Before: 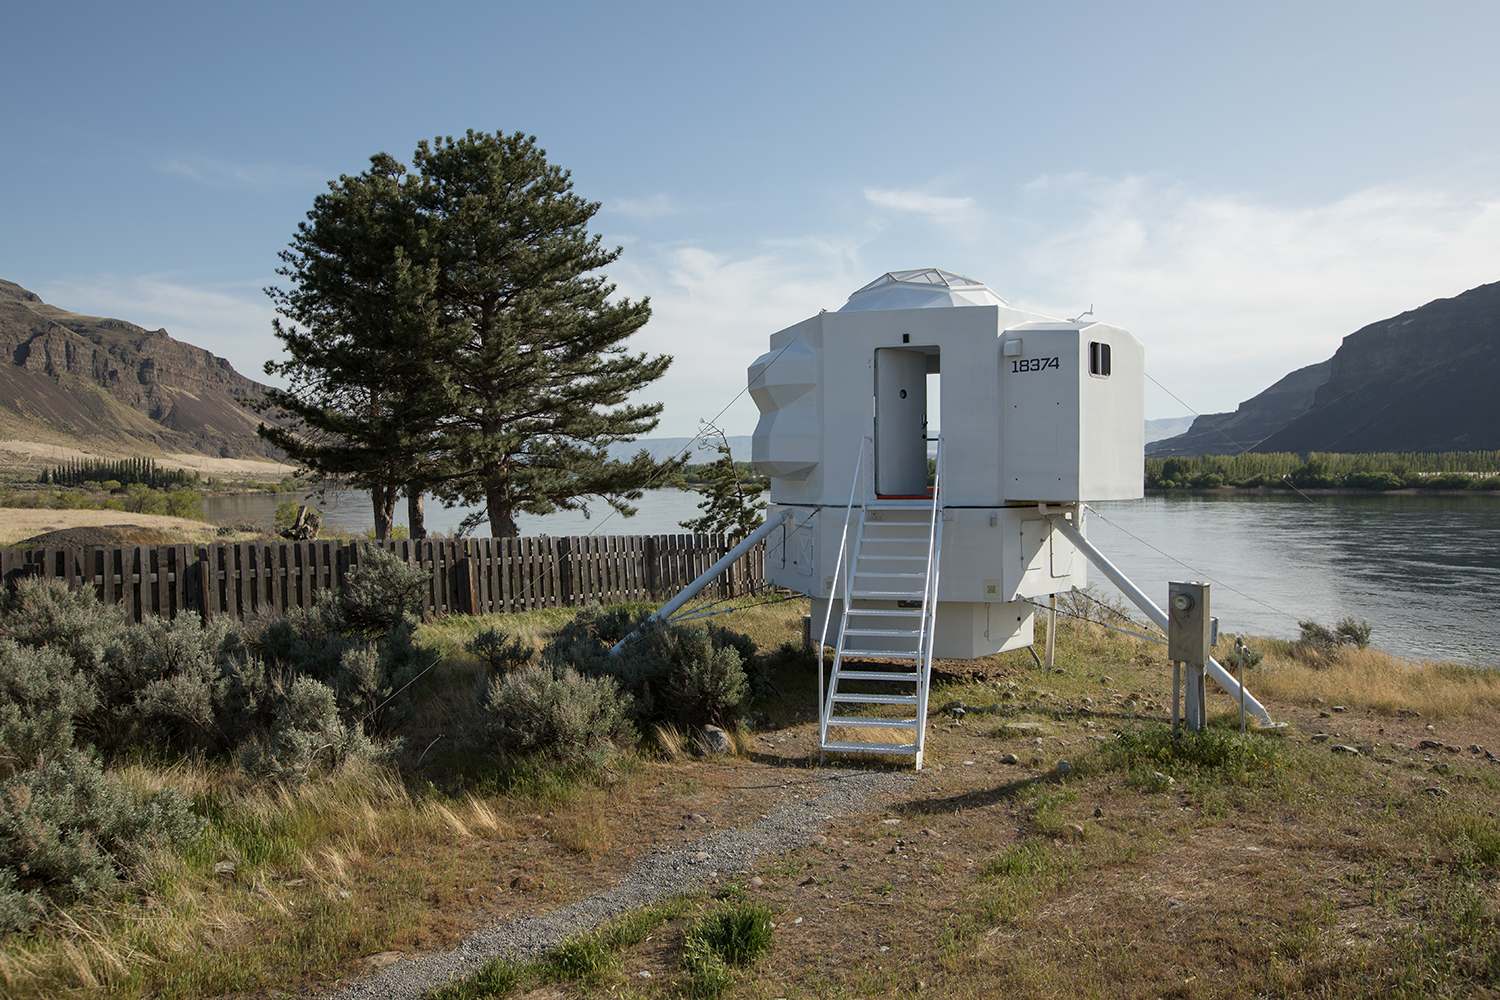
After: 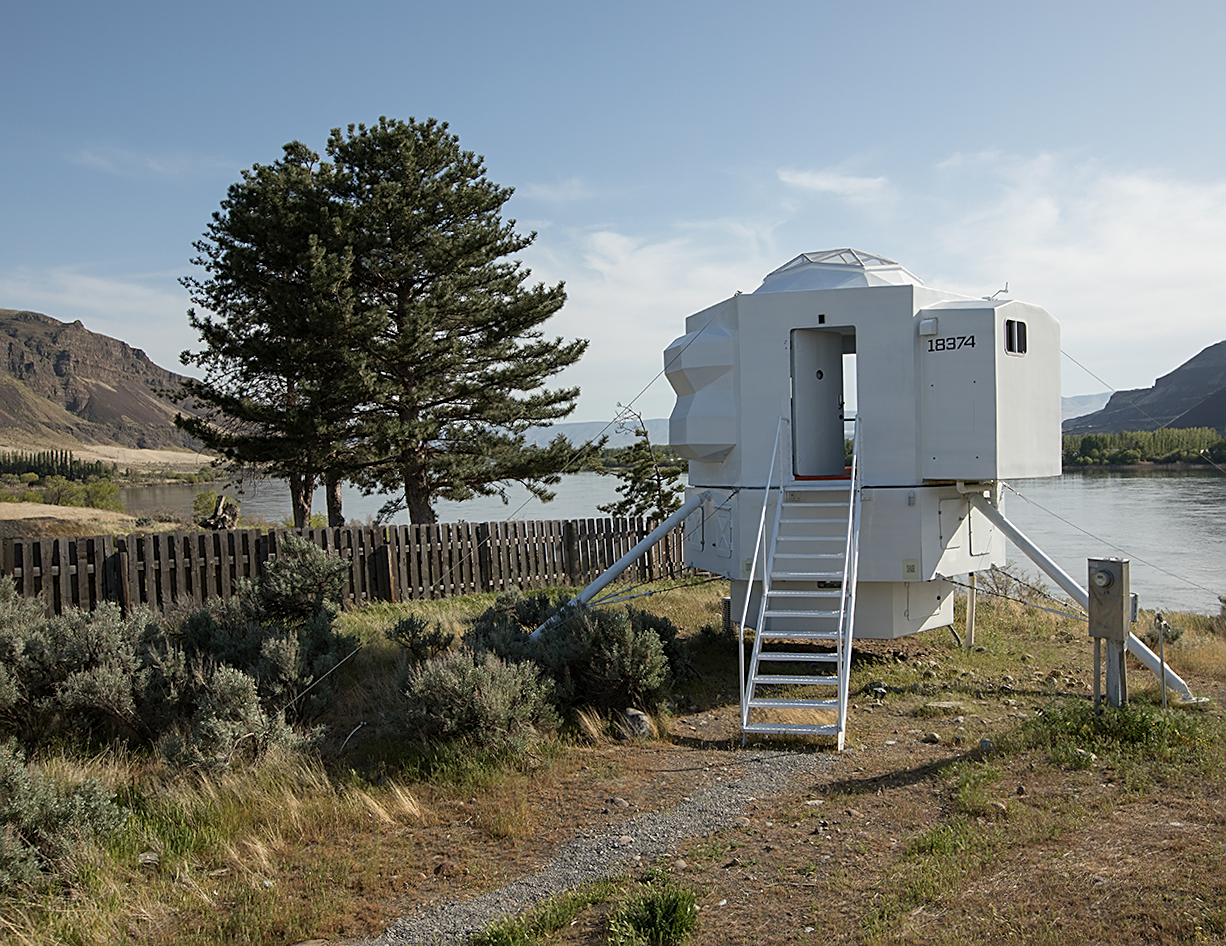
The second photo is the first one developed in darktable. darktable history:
sharpen: on, module defaults
crop and rotate: angle 0.857°, left 4.49%, top 0.645%, right 11.893%, bottom 2.573%
